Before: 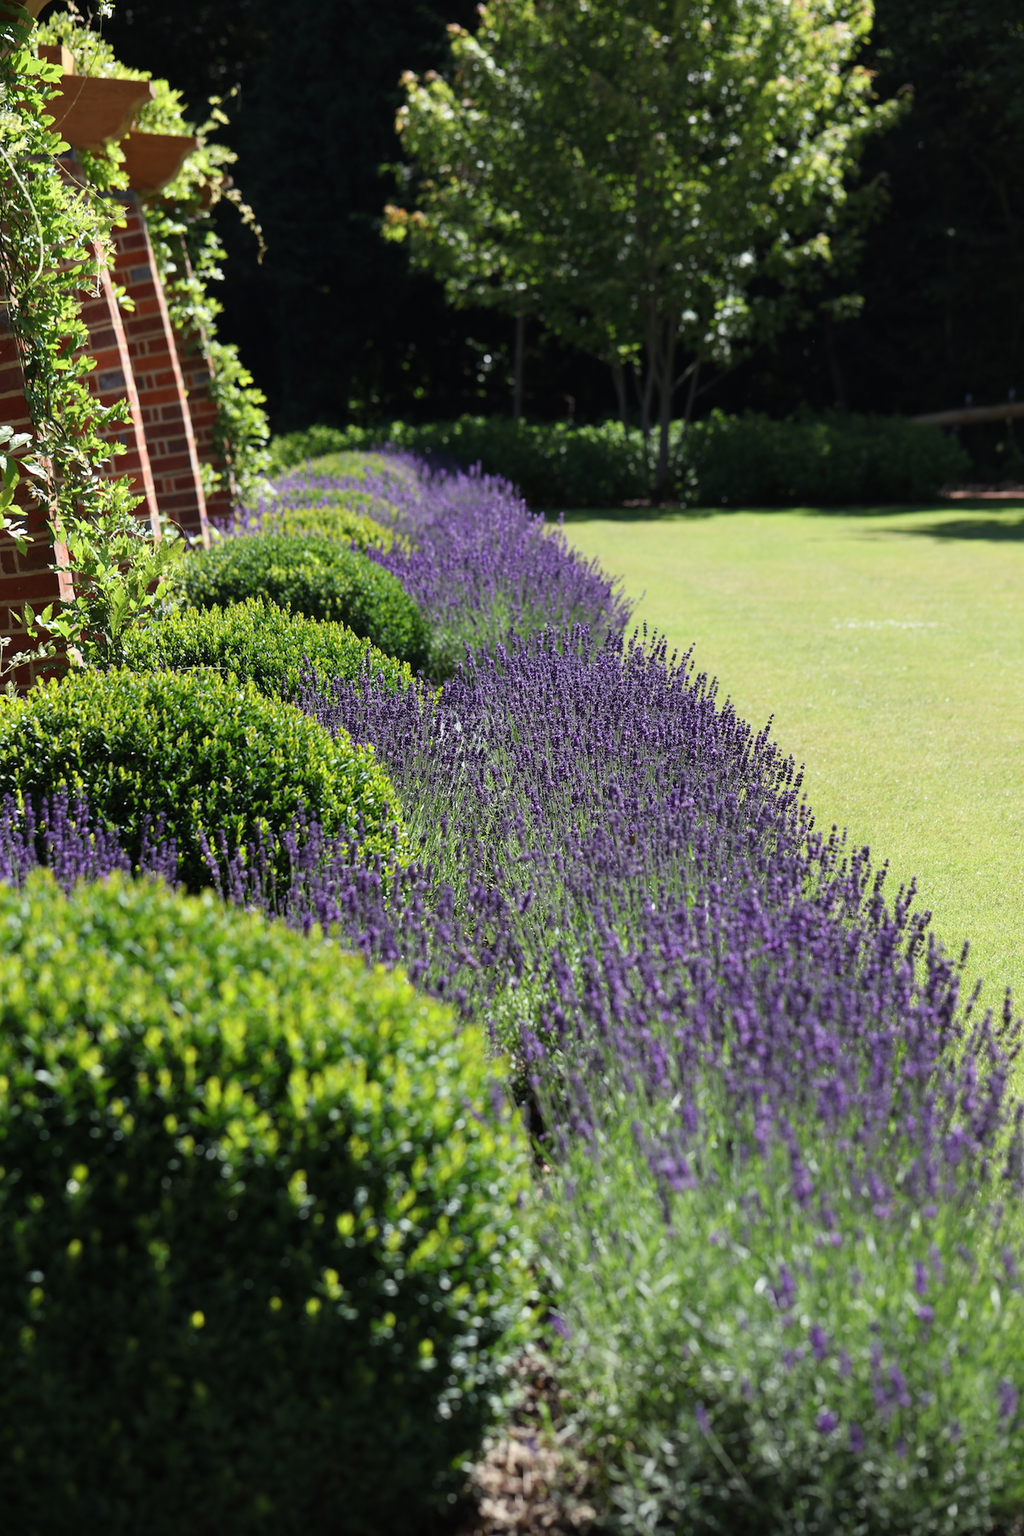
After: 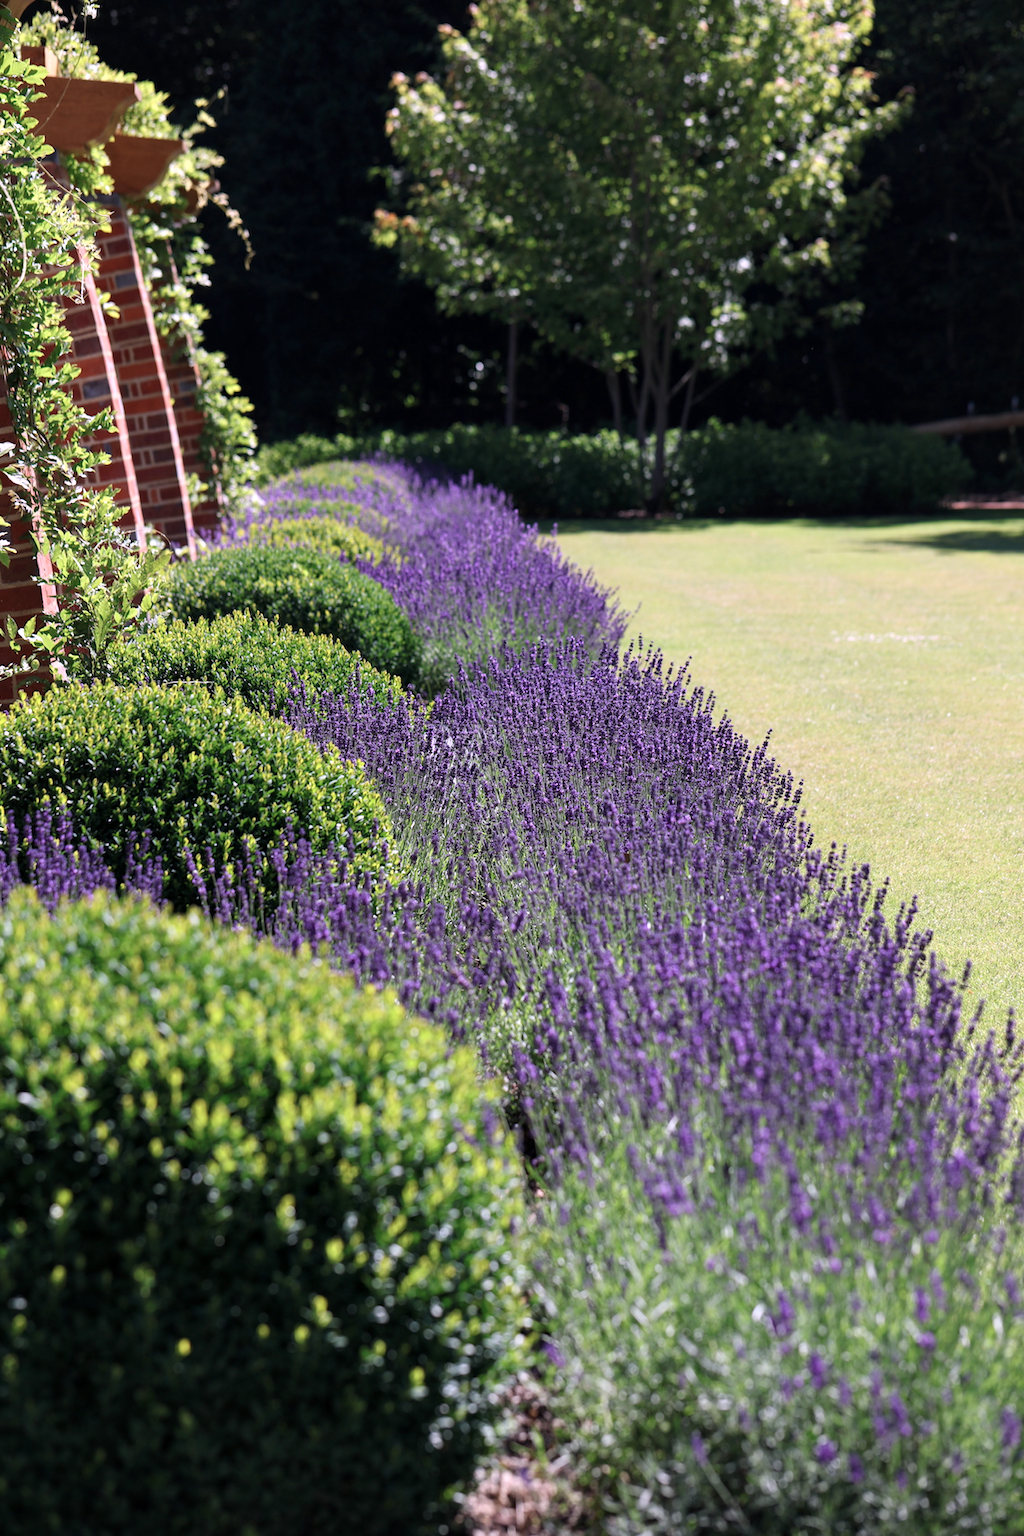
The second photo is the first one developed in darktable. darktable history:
white balance: red 1.127, blue 0.943
crop: left 1.743%, right 0.268%, bottom 2.011%
color calibration: illuminant as shot in camera, x 0.379, y 0.396, temperature 4138.76 K
local contrast: highlights 100%, shadows 100%, detail 120%, midtone range 0.2
